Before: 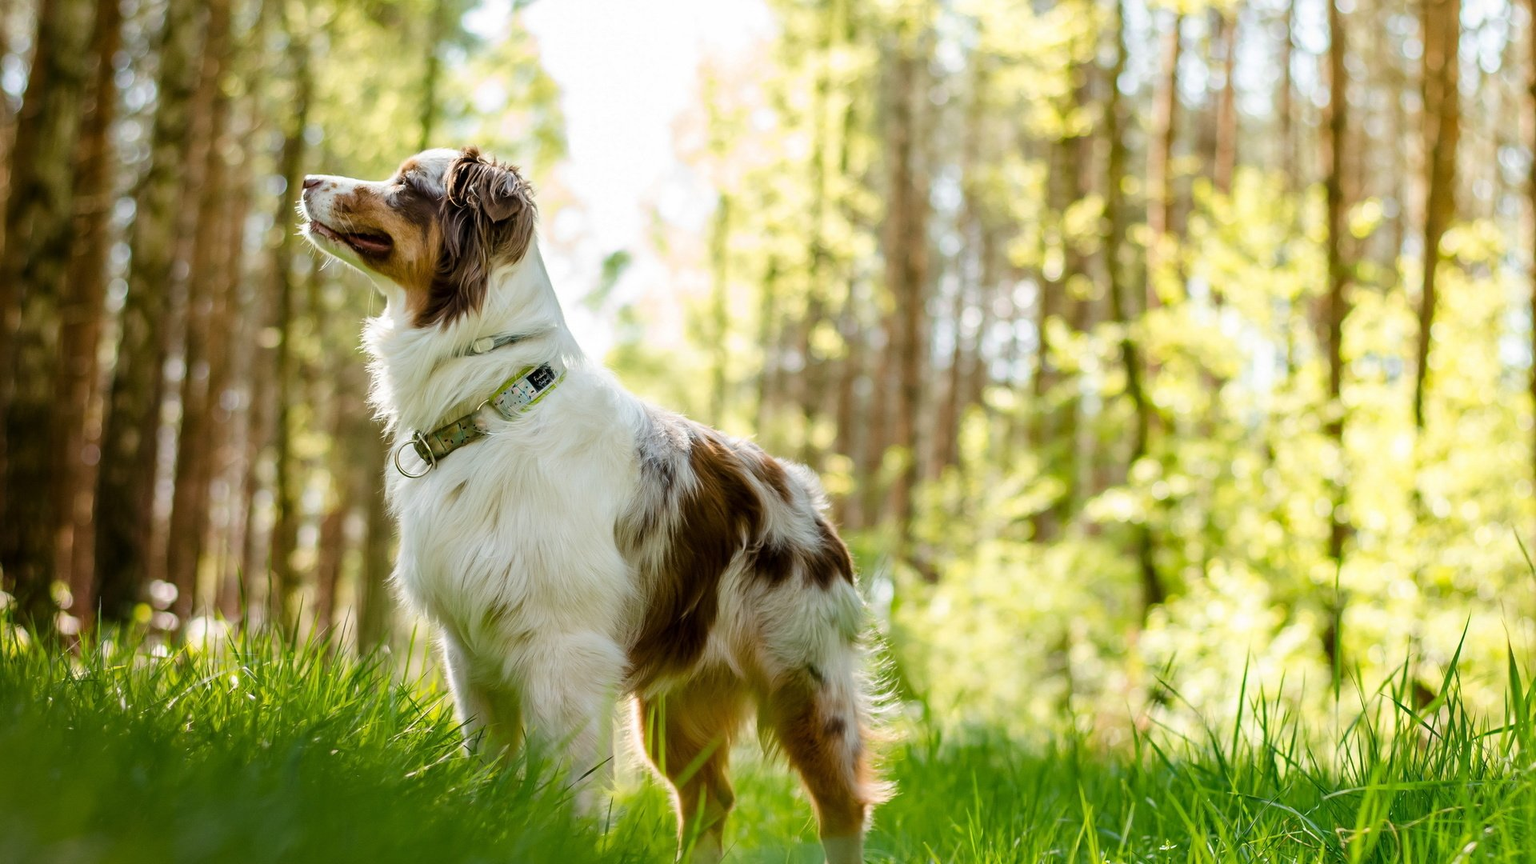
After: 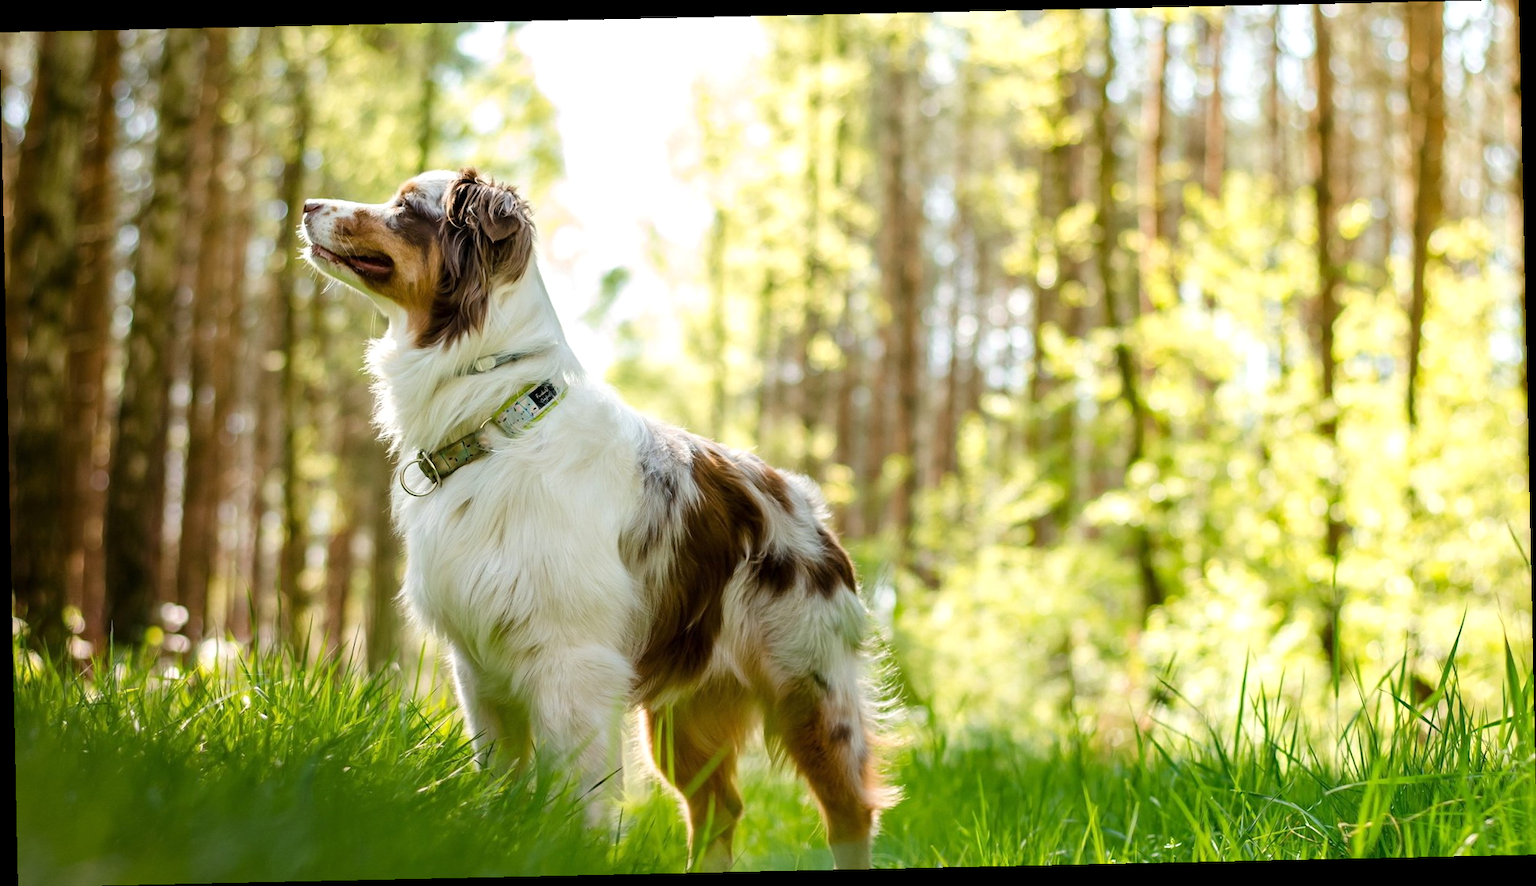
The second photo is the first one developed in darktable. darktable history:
exposure: exposure 0.15 EV, compensate highlight preservation false
rotate and perspective: rotation -1.24°, automatic cropping off
